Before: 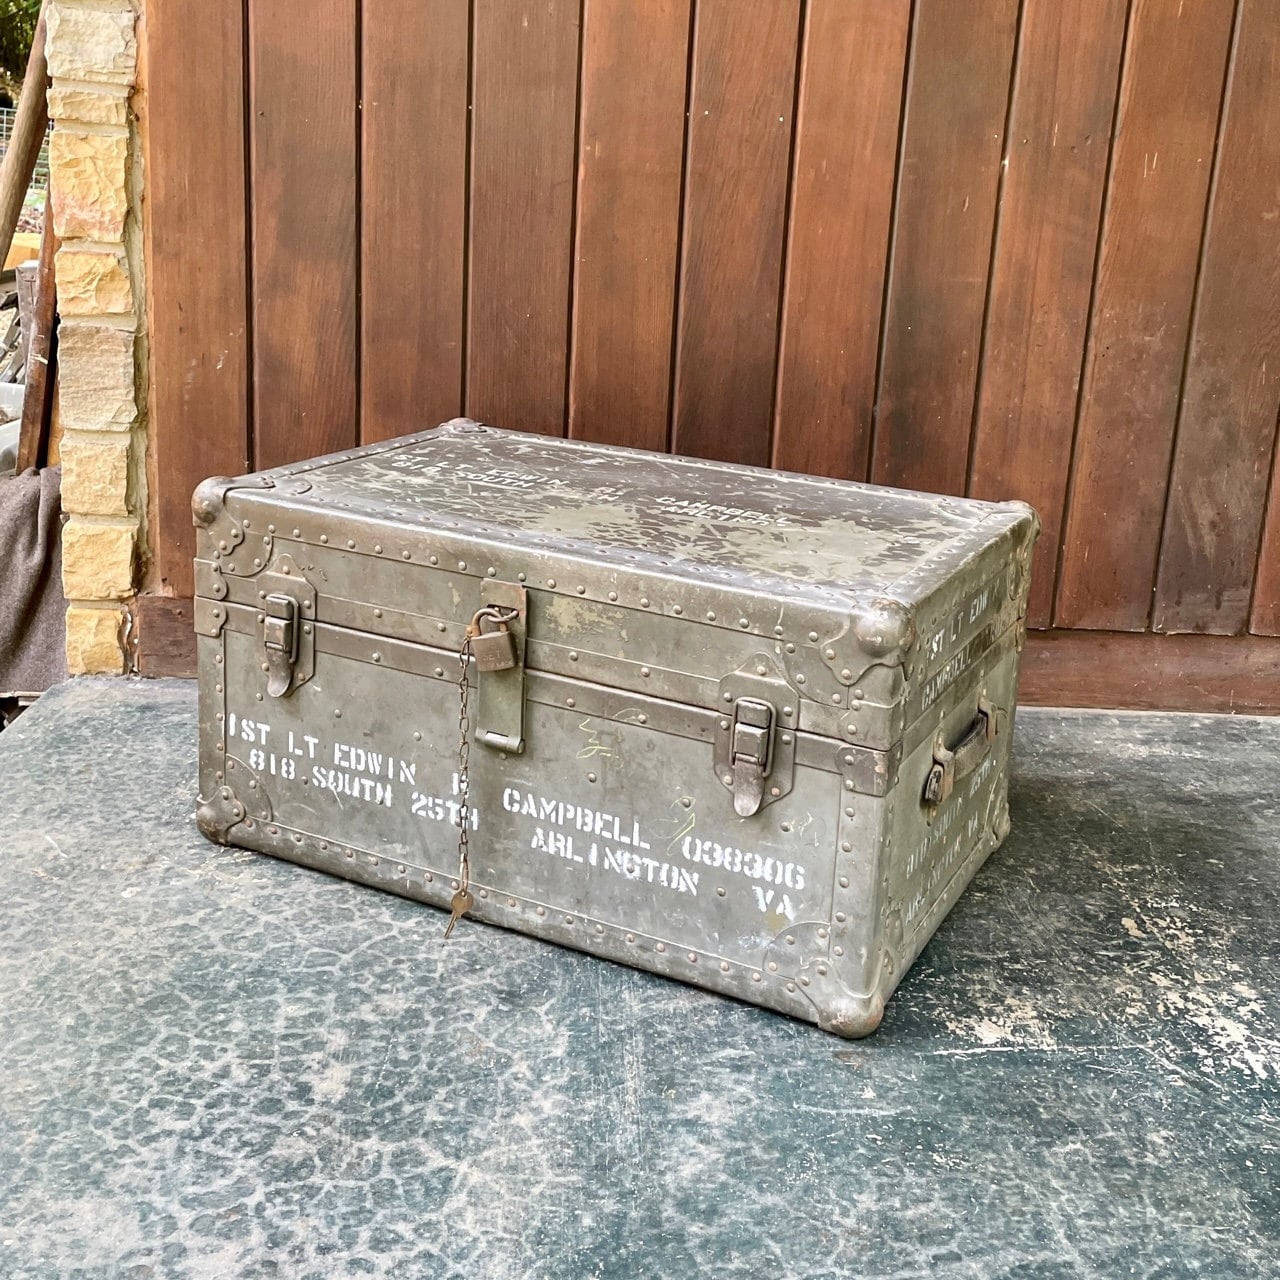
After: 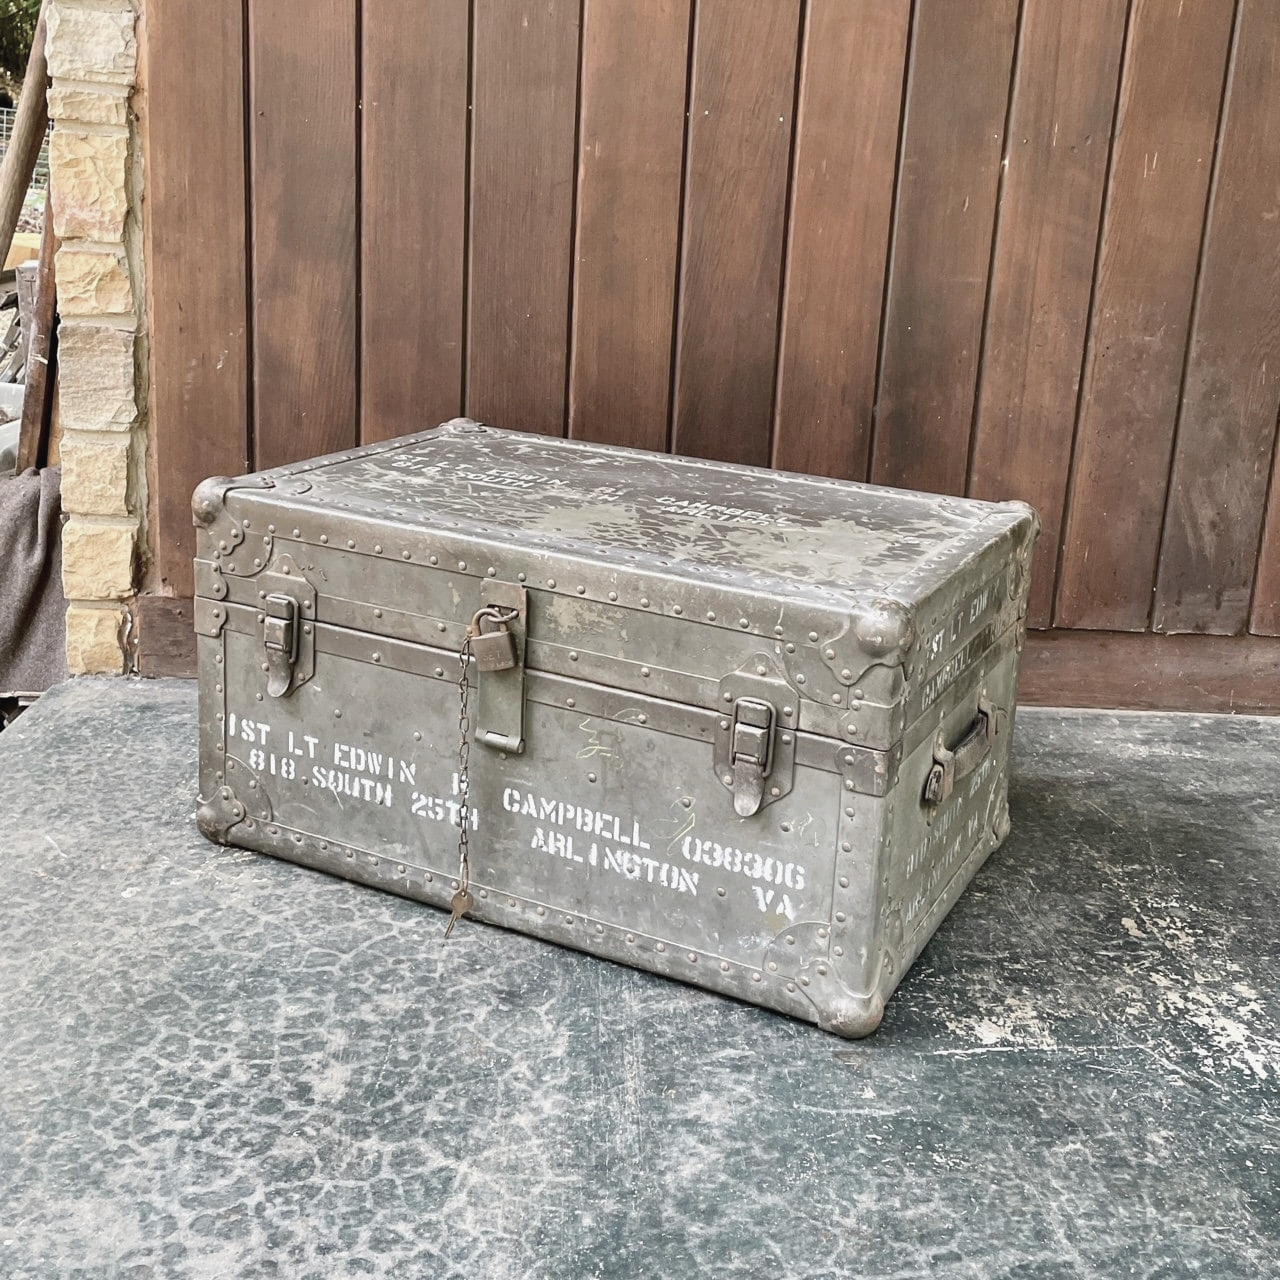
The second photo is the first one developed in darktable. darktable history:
exposure: compensate highlight preservation false
contrast brightness saturation: contrast -0.05, saturation -0.409
